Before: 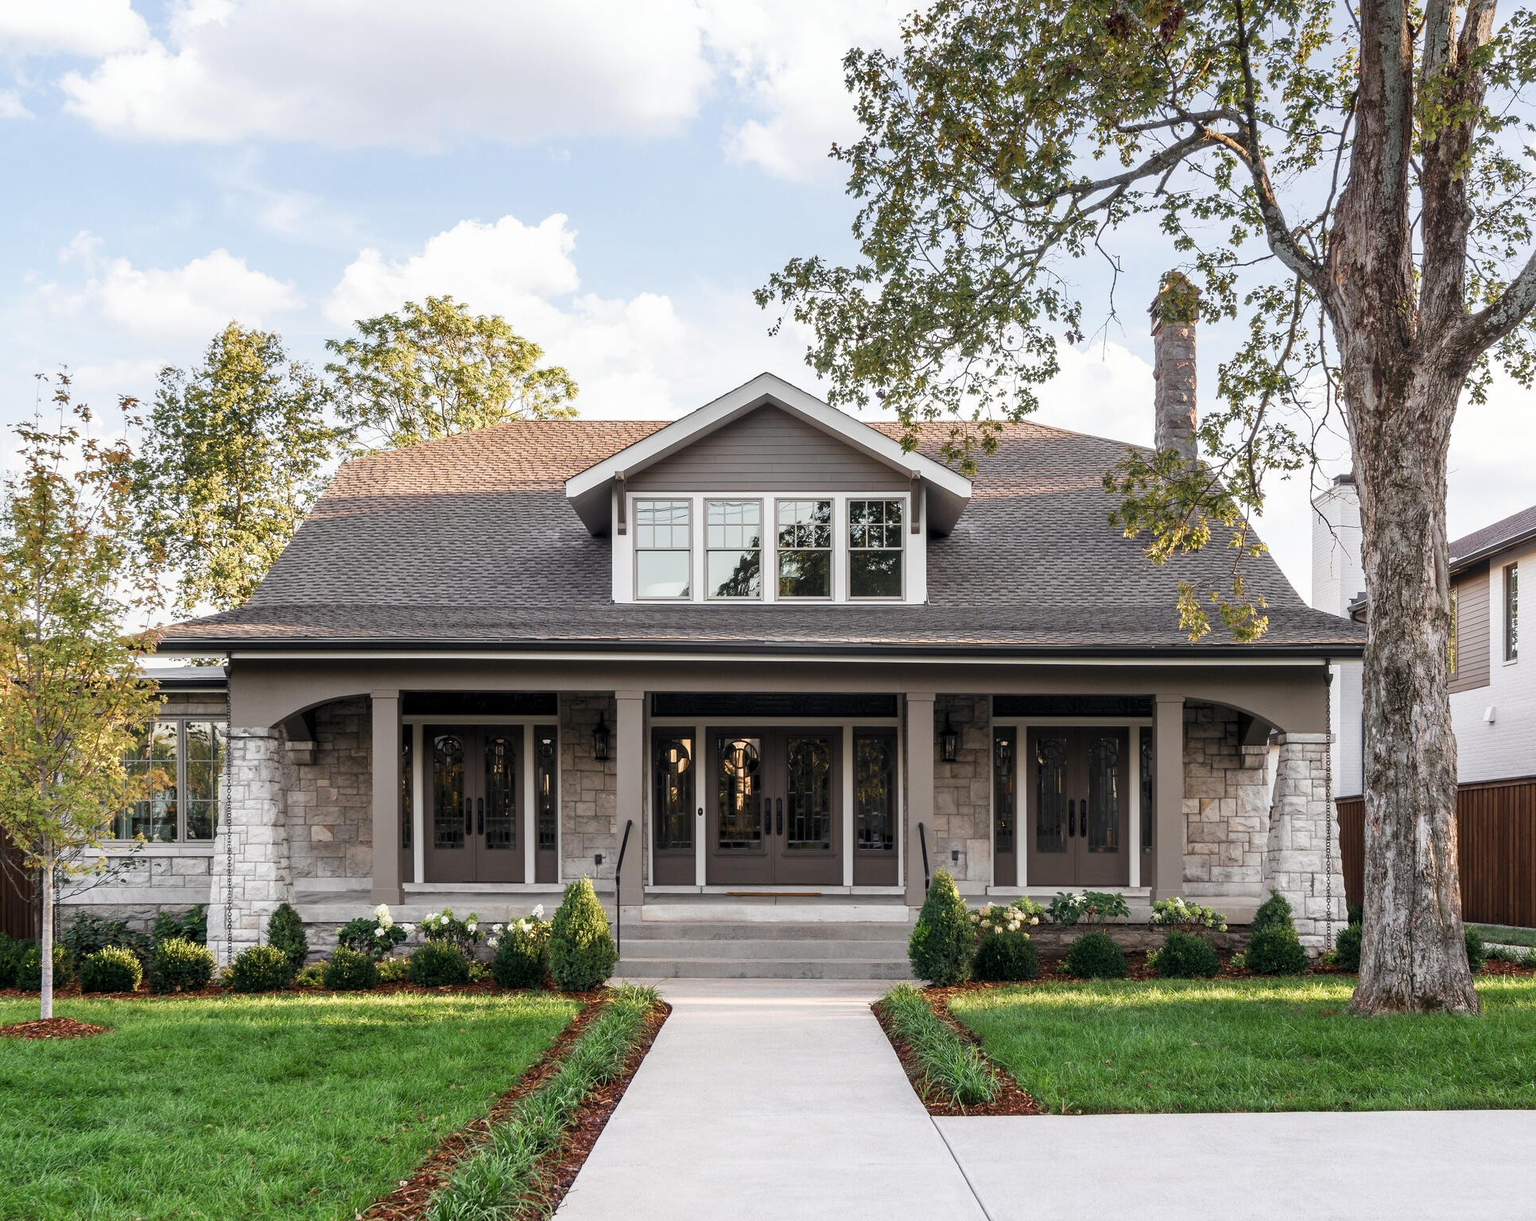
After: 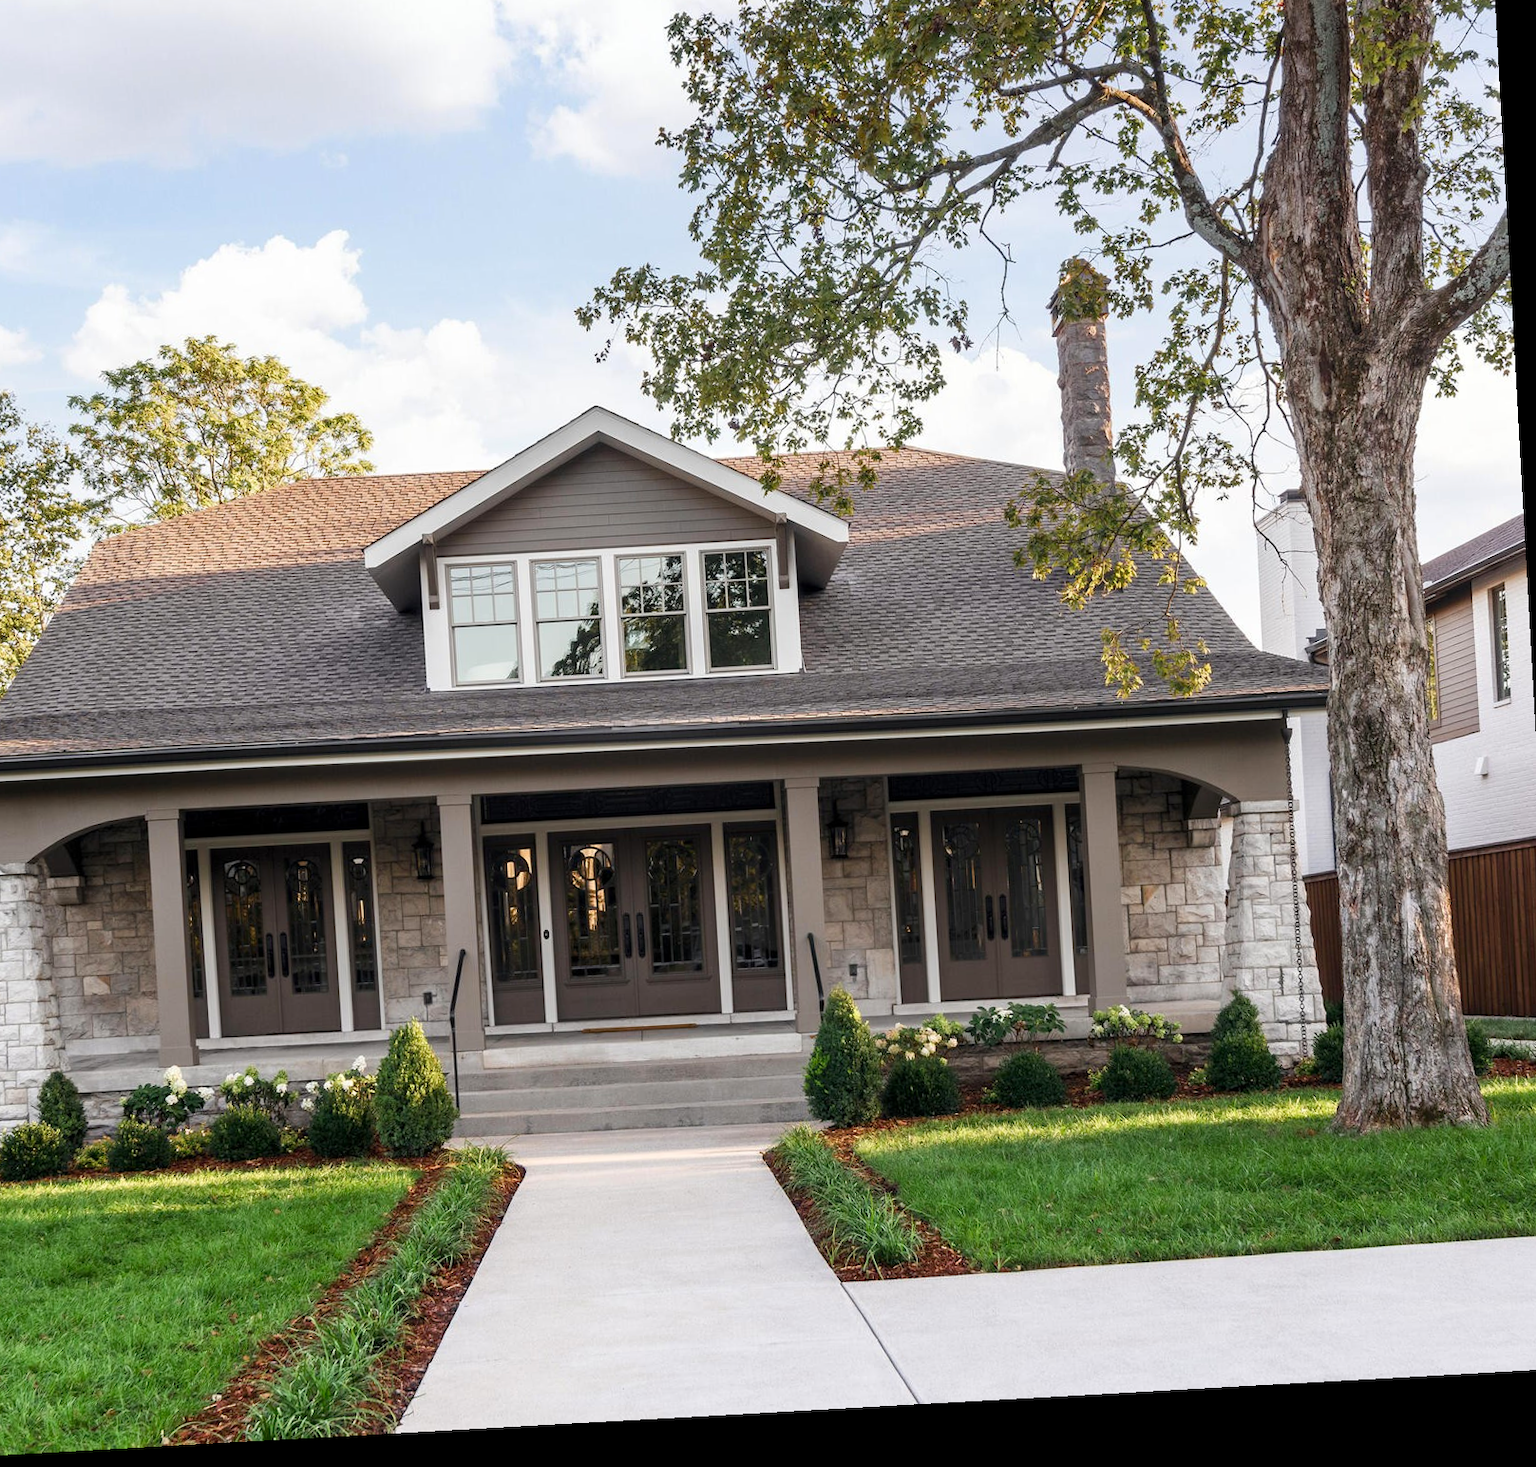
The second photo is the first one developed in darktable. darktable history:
contrast brightness saturation: saturation 0.13
rotate and perspective: rotation -3.18°, automatic cropping off
crop and rotate: left 17.959%, top 5.771%, right 1.742%
